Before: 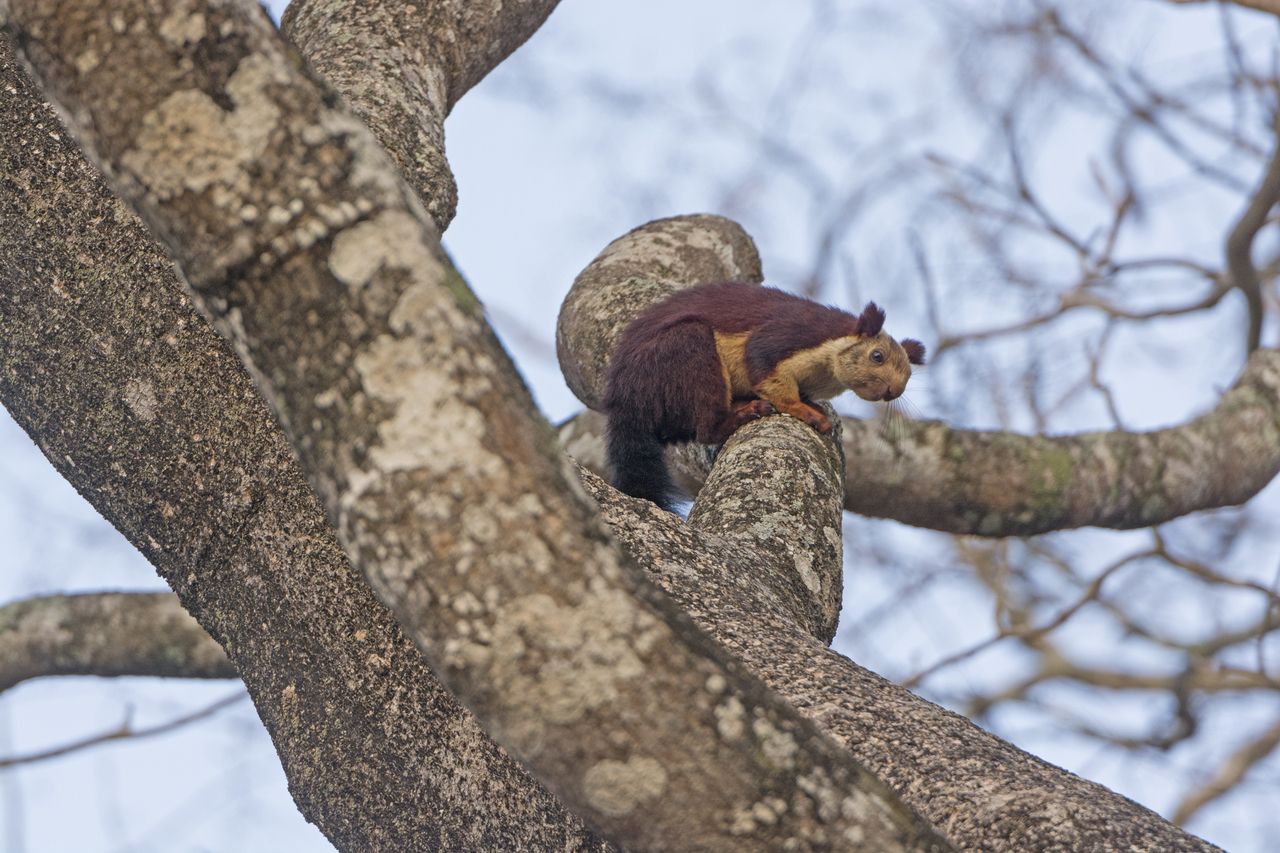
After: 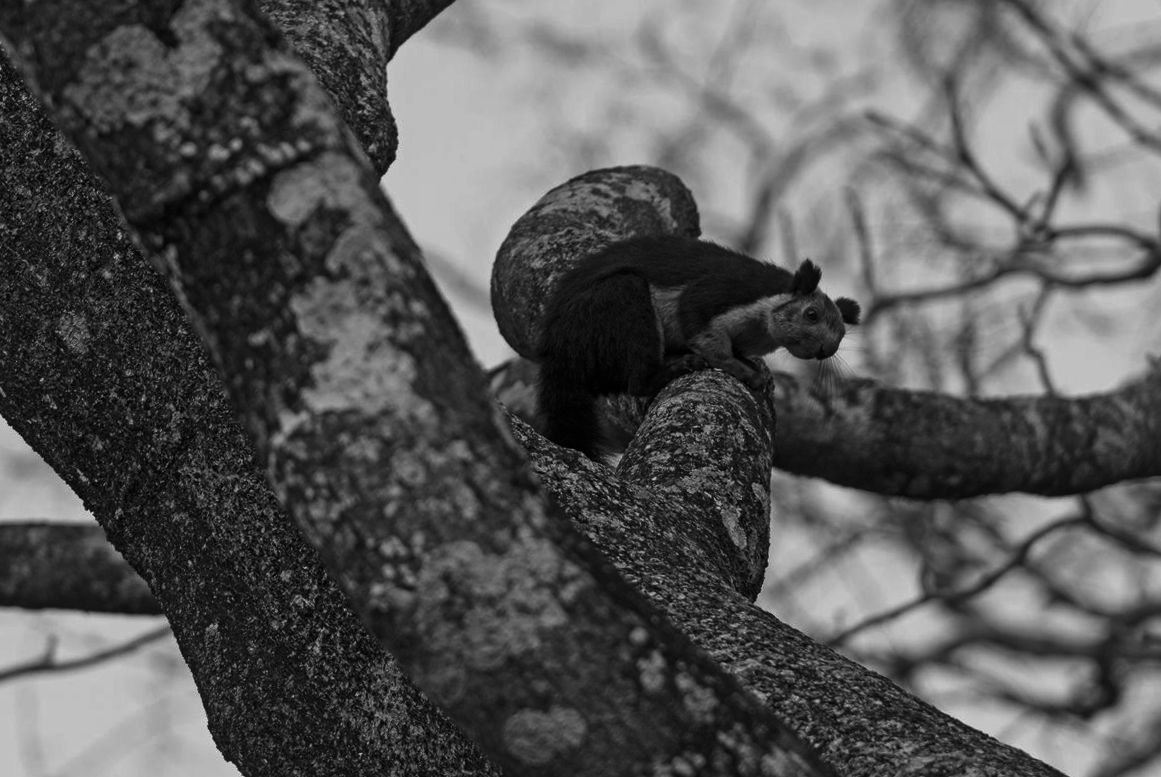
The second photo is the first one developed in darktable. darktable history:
crop and rotate: angle -1.95°, left 3.091%, top 3.7%, right 1.614%, bottom 0.504%
contrast brightness saturation: contrast -0.027, brightness -0.598, saturation -0.999
